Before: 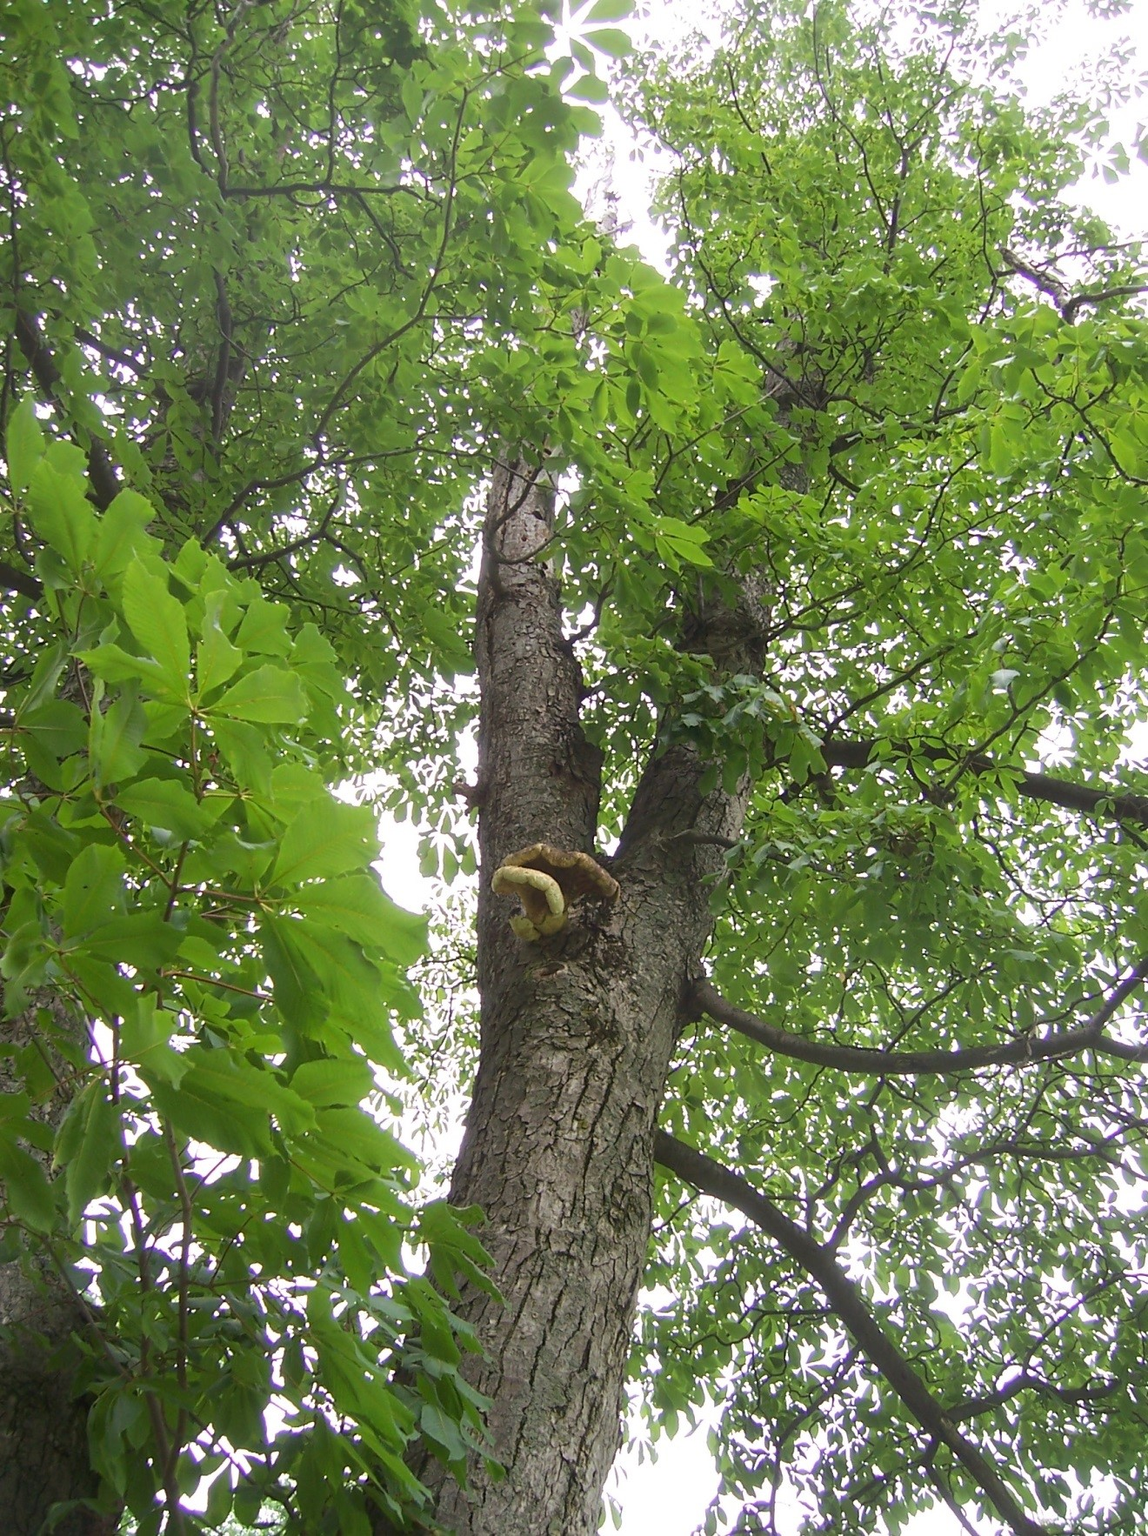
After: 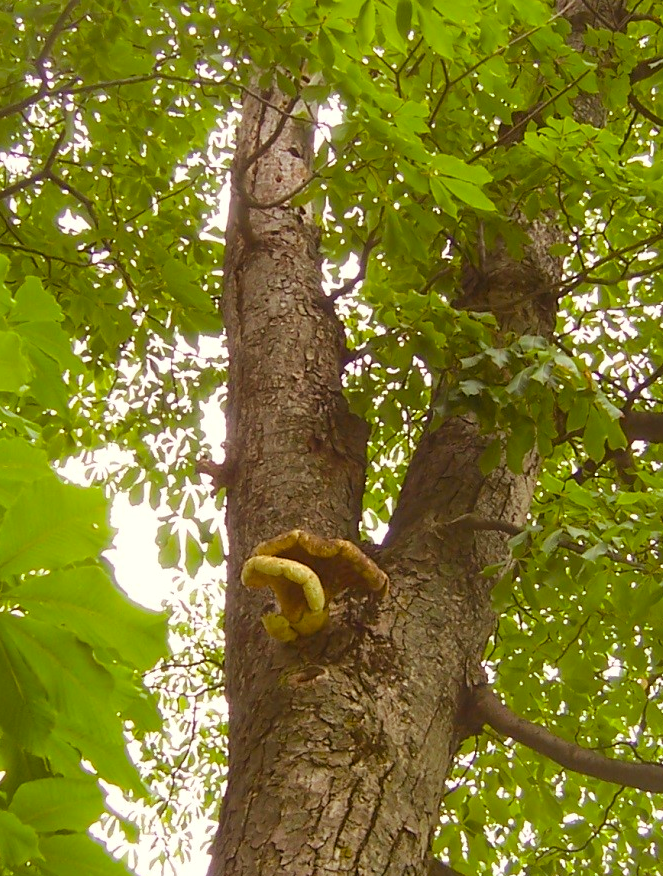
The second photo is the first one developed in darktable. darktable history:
crop: left 24.611%, top 24.967%, right 25.125%, bottom 25.383%
color balance rgb: power › luminance 9.829%, power › chroma 2.805%, power › hue 56.95°, linear chroma grading › global chroma 8.821%, perceptual saturation grading › global saturation 19.685%
